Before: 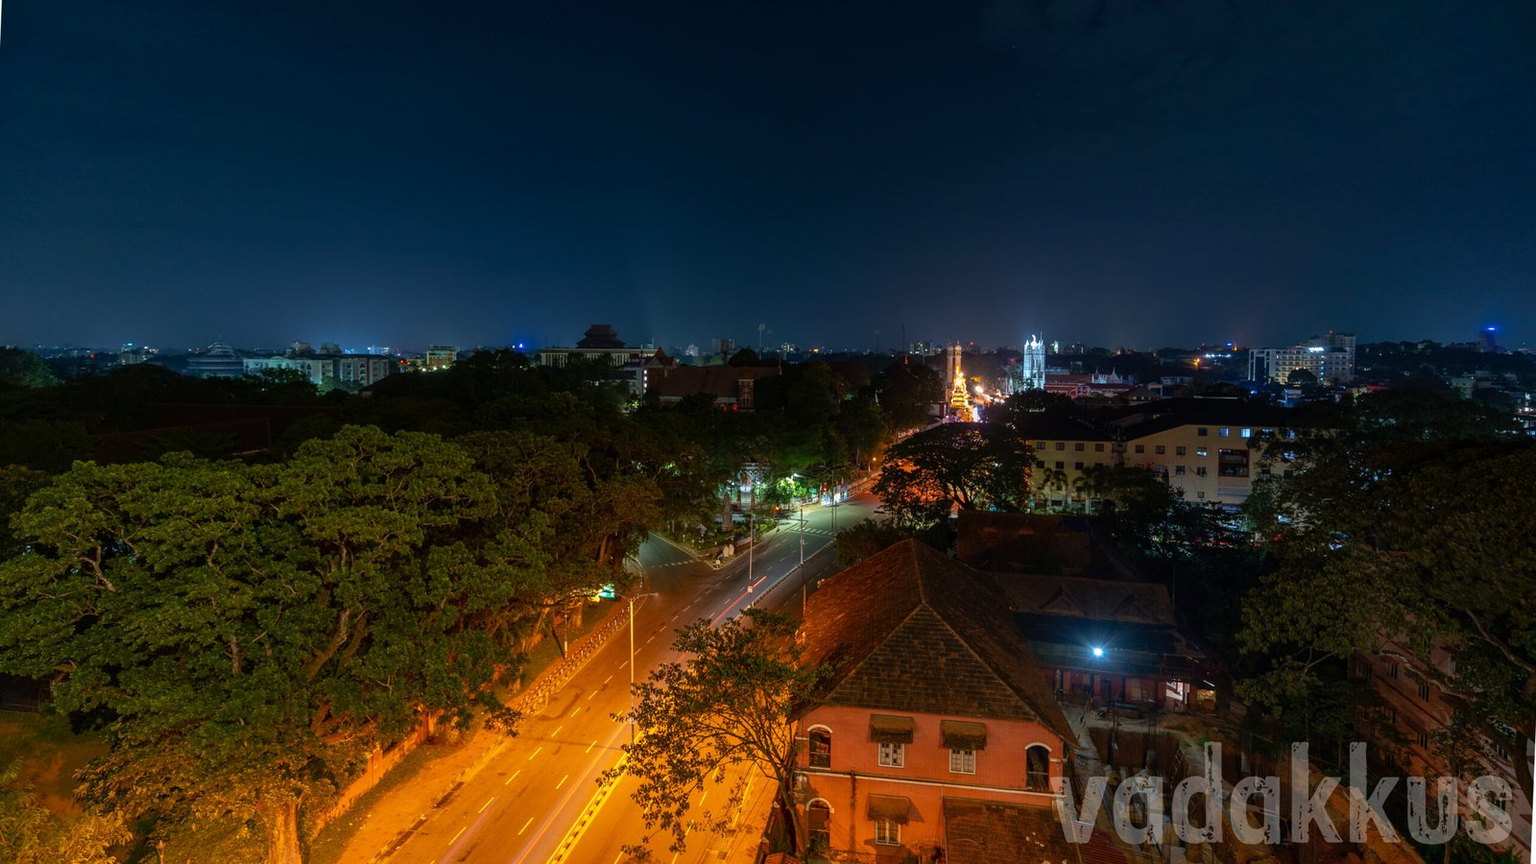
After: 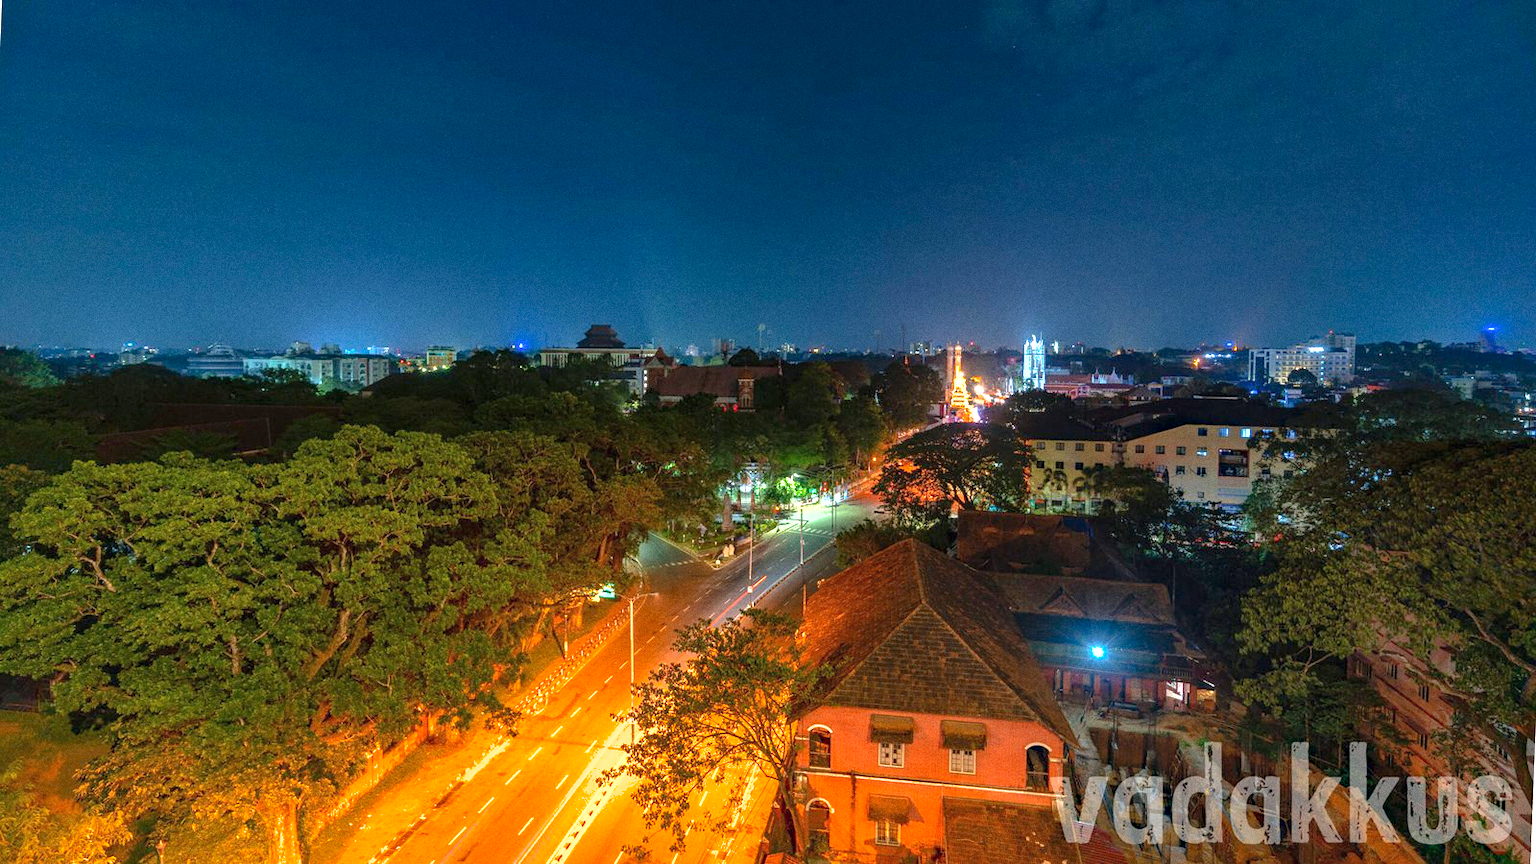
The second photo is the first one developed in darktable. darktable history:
shadows and highlights: on, module defaults
grain: on, module defaults
haze removal: compatibility mode true, adaptive false
exposure: black level correction 0, exposure 1.4 EV, compensate highlight preservation false
